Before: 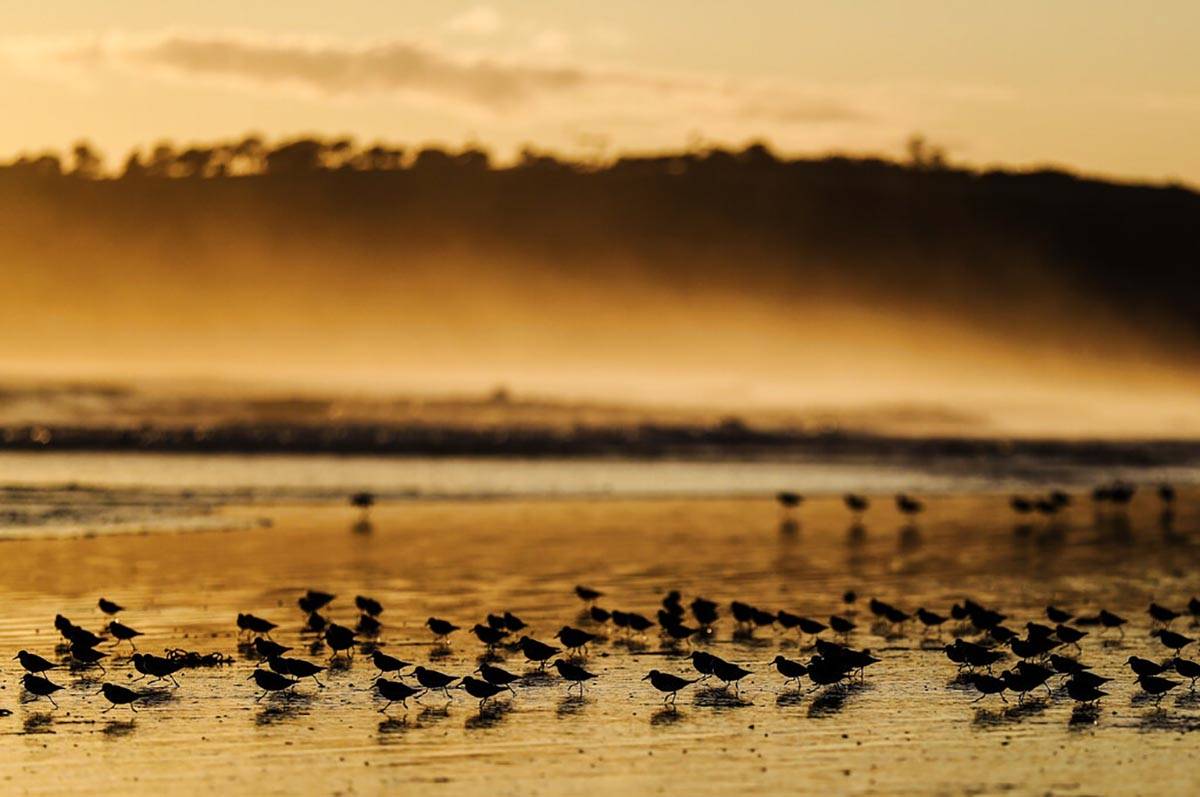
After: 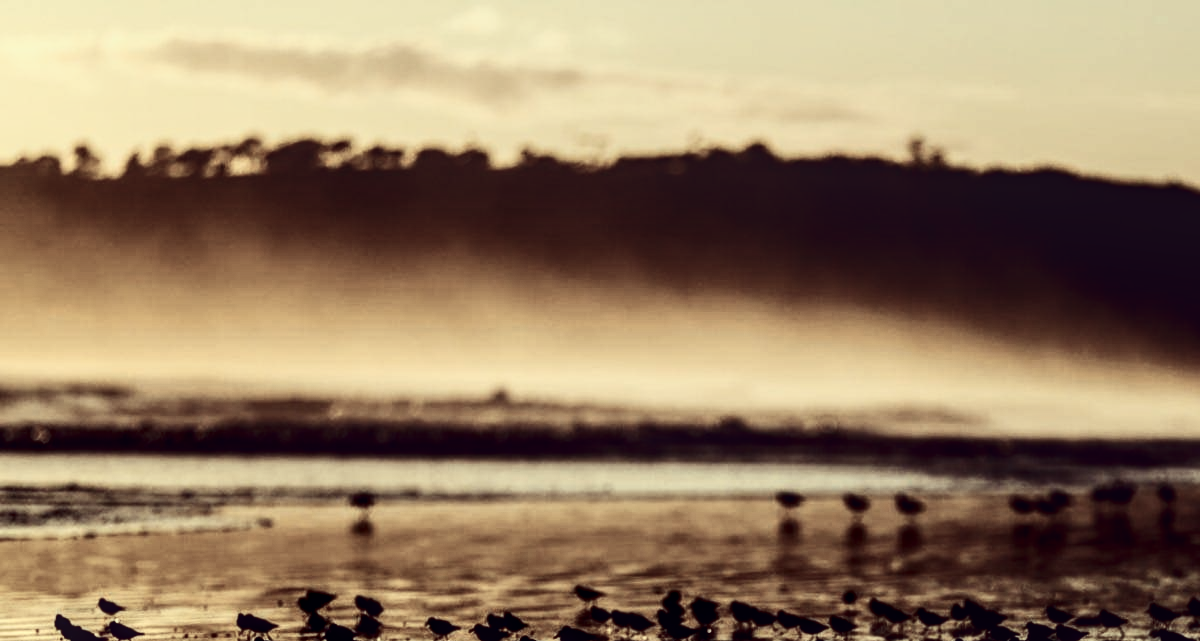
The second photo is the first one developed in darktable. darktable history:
contrast brightness saturation: contrast 0.323, brightness -0.068, saturation 0.168
crop: bottom 19.52%
color correction: highlights a* -20.78, highlights b* 20.3, shadows a* 19.27, shadows b* -19.88, saturation 0.372
local contrast: detail 130%
